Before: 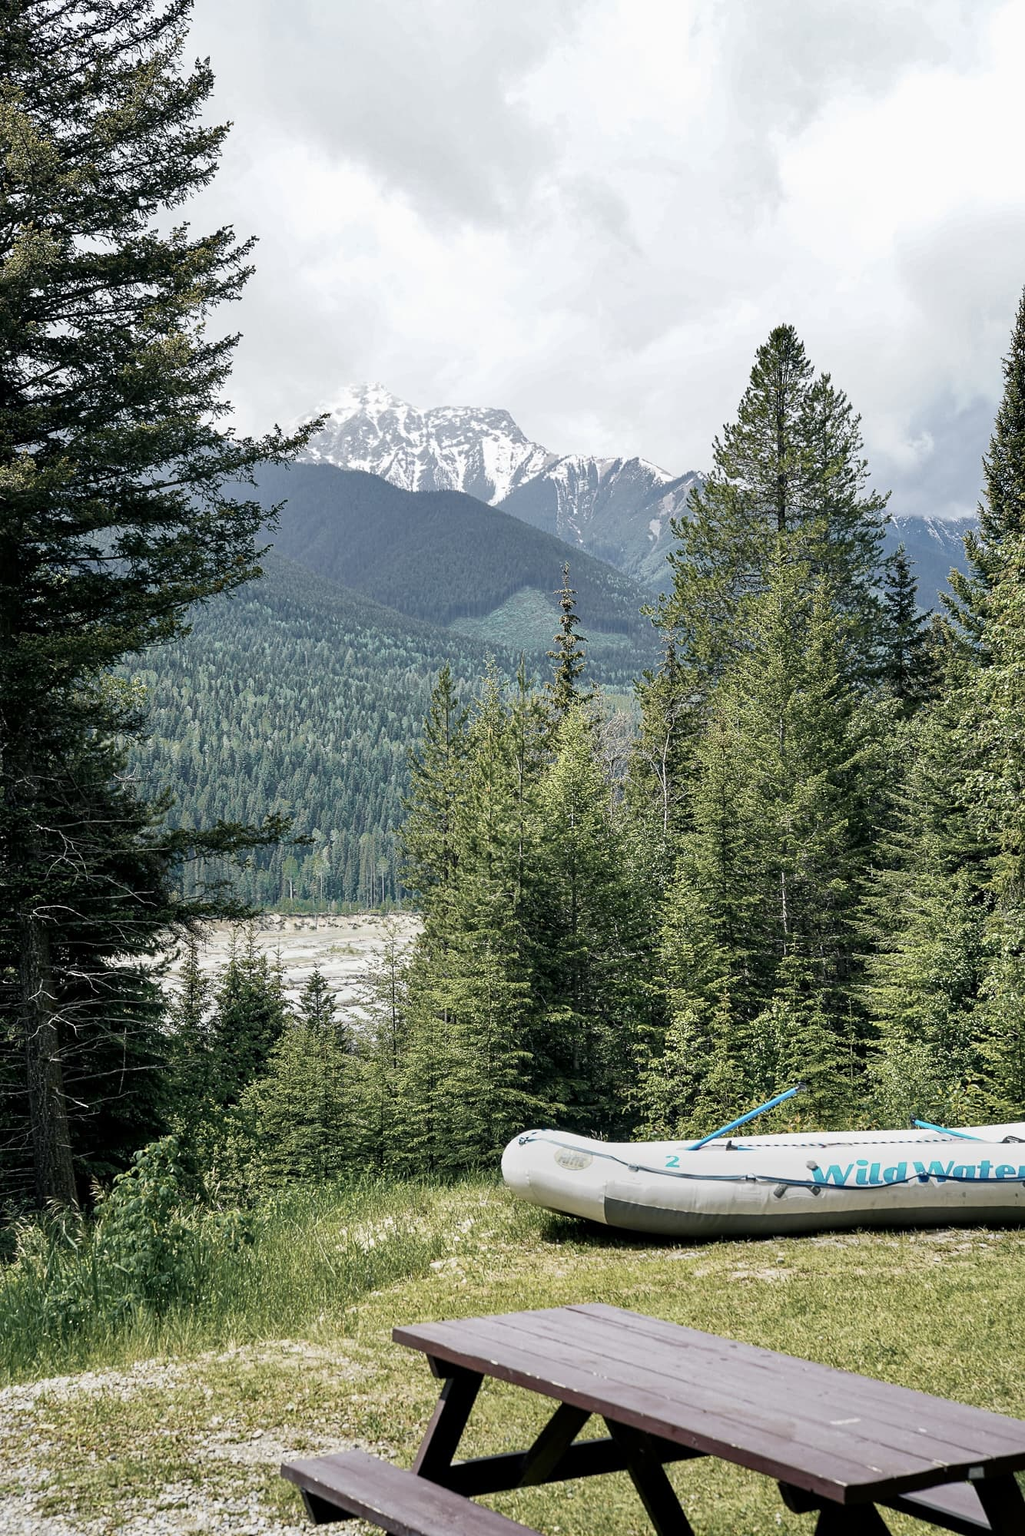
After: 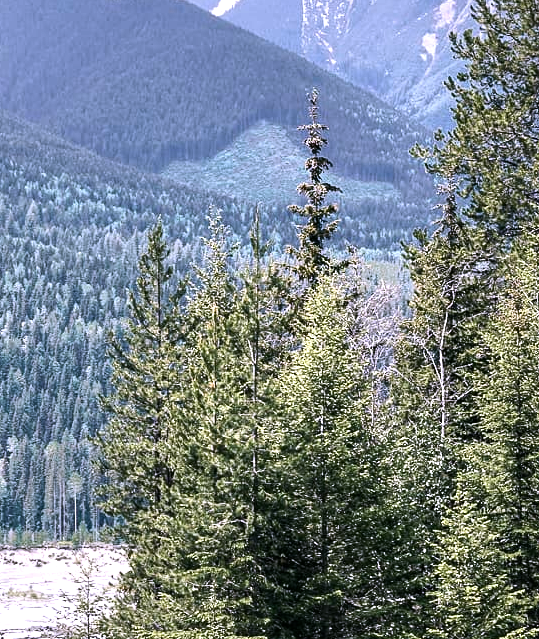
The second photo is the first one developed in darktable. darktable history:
white balance: red 1.042, blue 1.17
tone equalizer: -8 EV -0.75 EV, -7 EV -0.7 EV, -6 EV -0.6 EV, -5 EV -0.4 EV, -3 EV 0.4 EV, -2 EV 0.6 EV, -1 EV 0.7 EV, +0 EV 0.75 EV, edges refinement/feathering 500, mask exposure compensation -1.57 EV, preserve details no
crop: left 31.751%, top 32.172%, right 27.8%, bottom 35.83%
